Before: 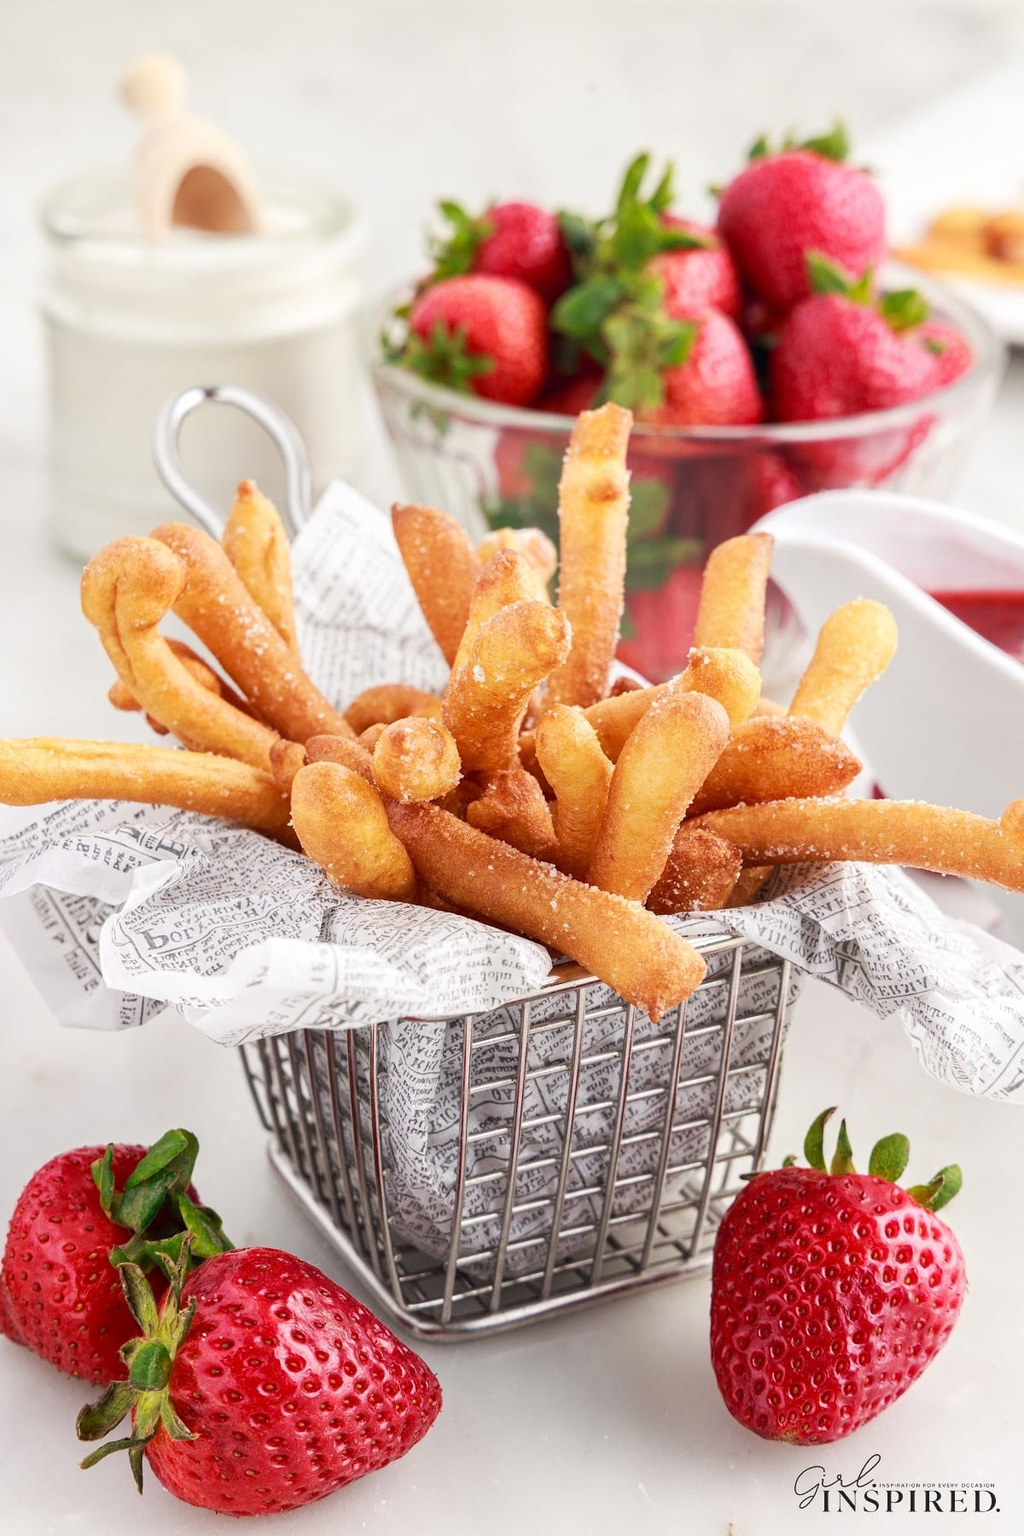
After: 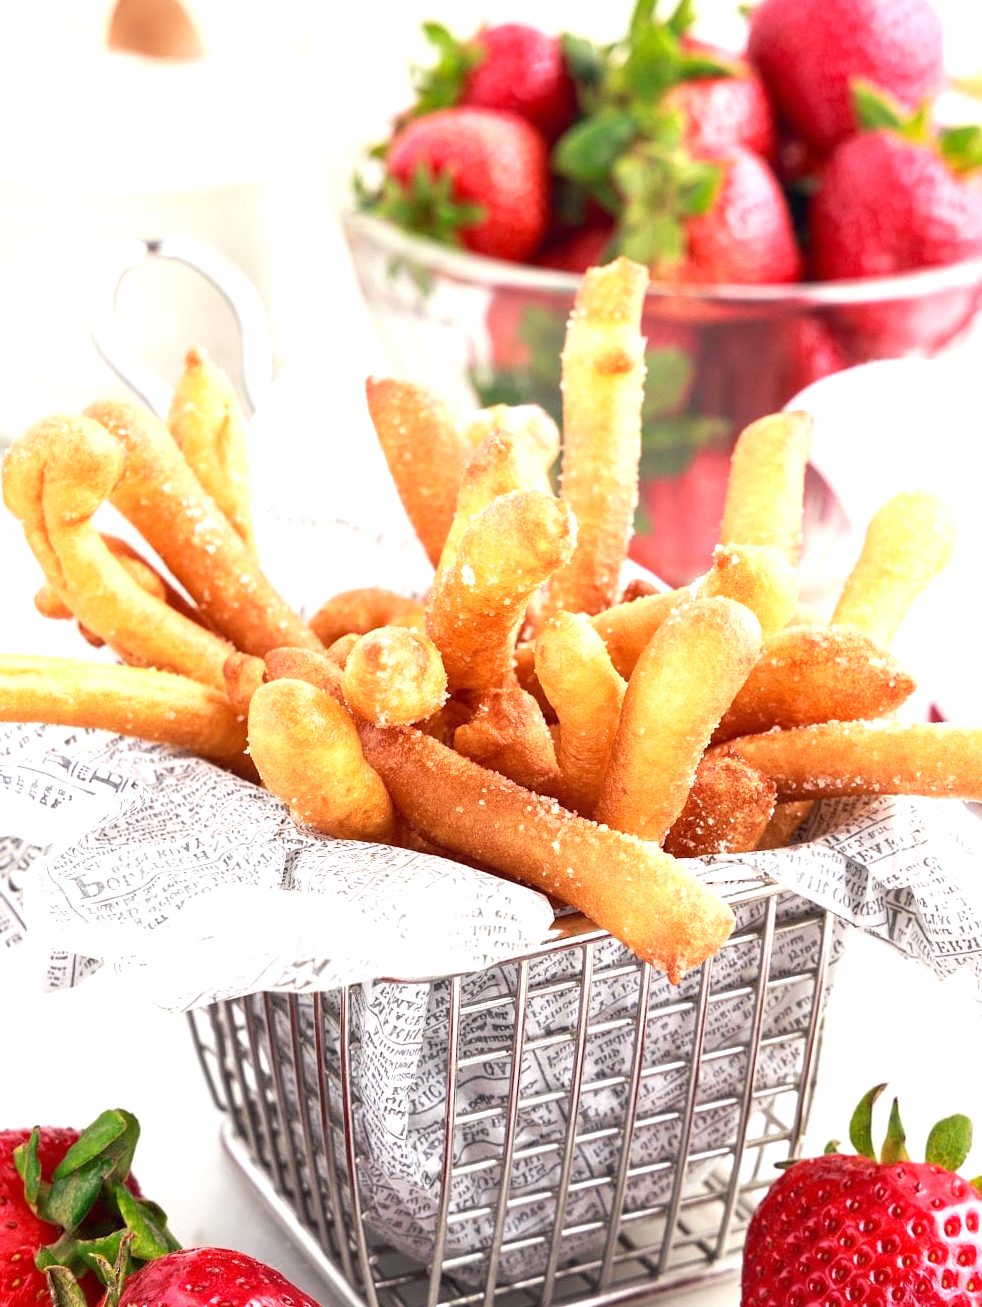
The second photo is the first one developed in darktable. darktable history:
exposure: exposure 0.718 EV, compensate highlight preservation false
crop: left 7.775%, top 11.932%, right 10.372%, bottom 15.455%
